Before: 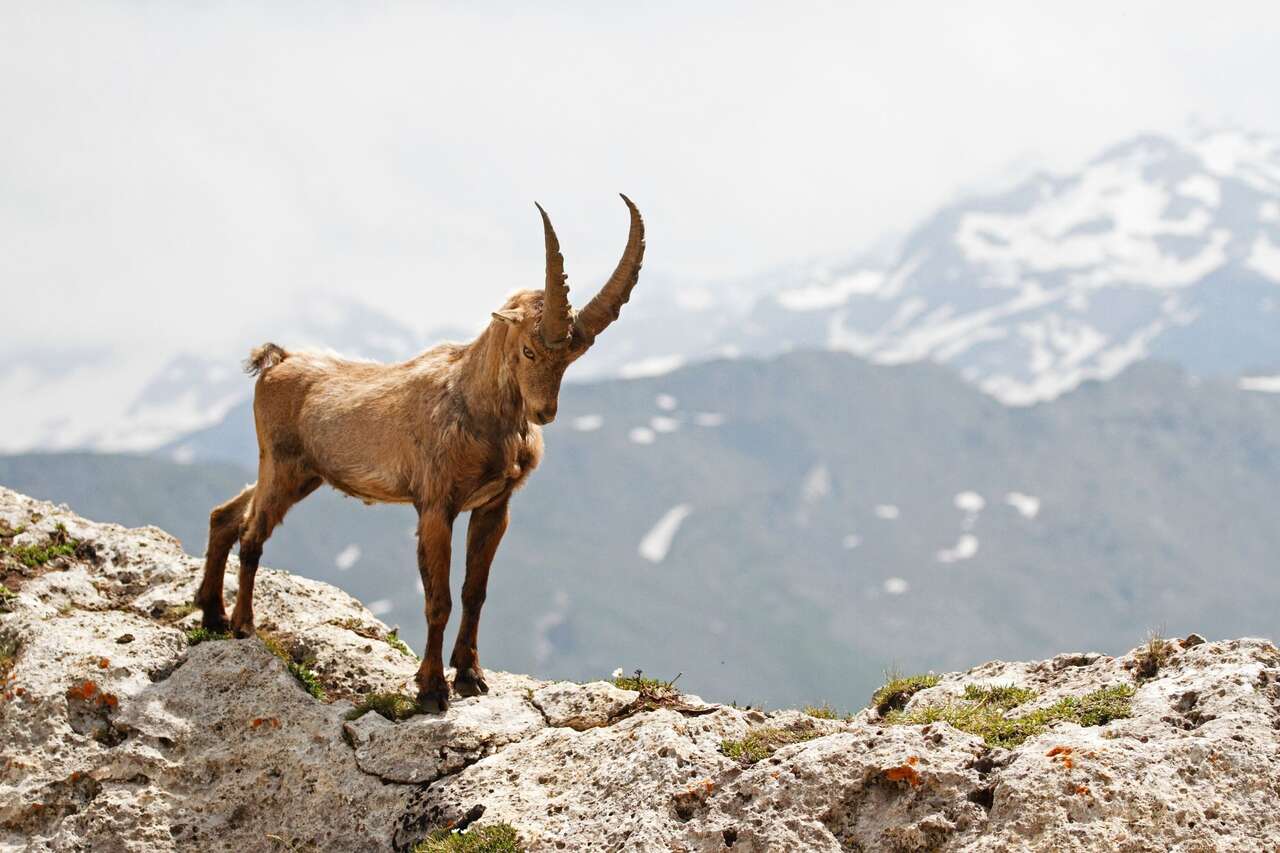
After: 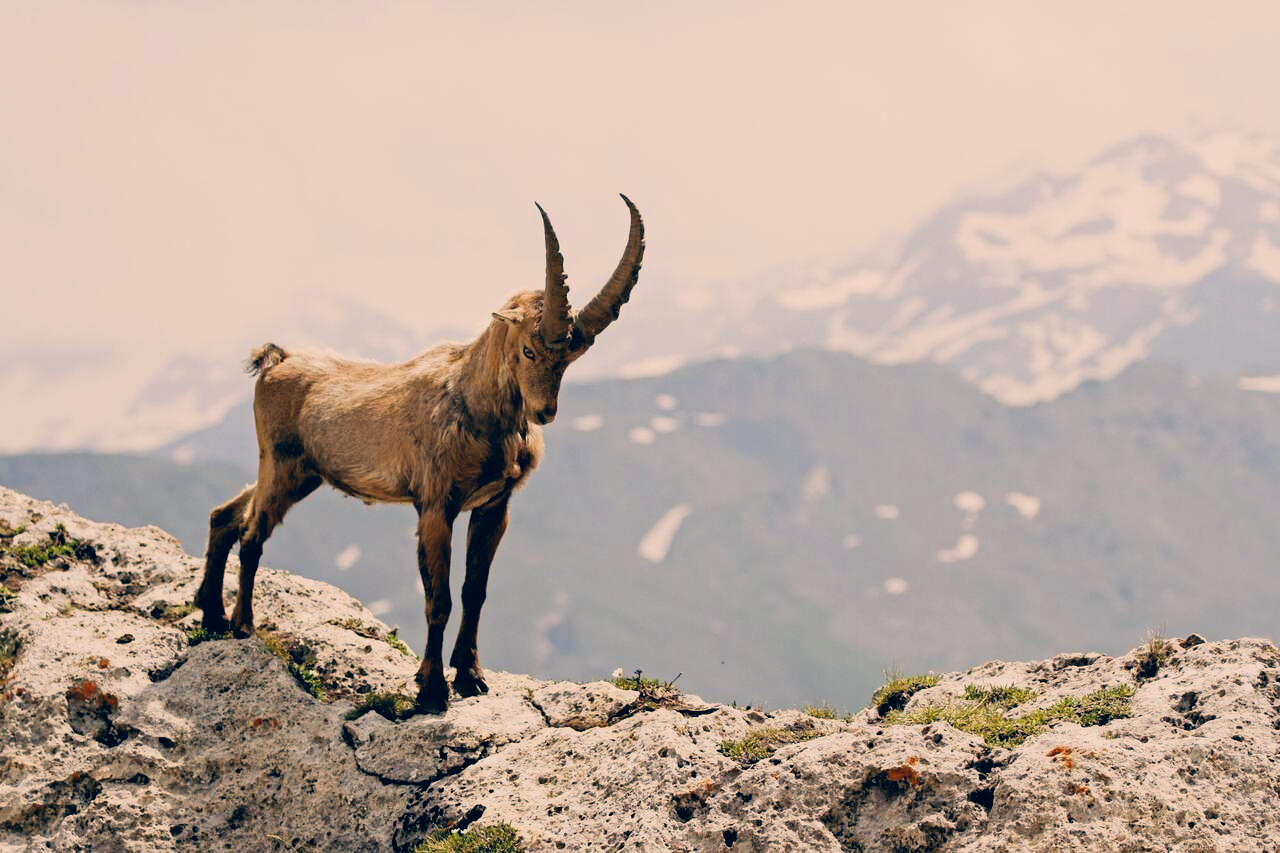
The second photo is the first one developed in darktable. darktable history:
filmic rgb: black relative exposure -5.12 EV, white relative exposure 3.96 EV, hardness 2.88, contrast 1.202
color correction: highlights a* 10.26, highlights b* 13.93, shadows a* -9.74, shadows b* -15.02
exposure: exposure -0.072 EV, compensate exposure bias true, compensate highlight preservation false
